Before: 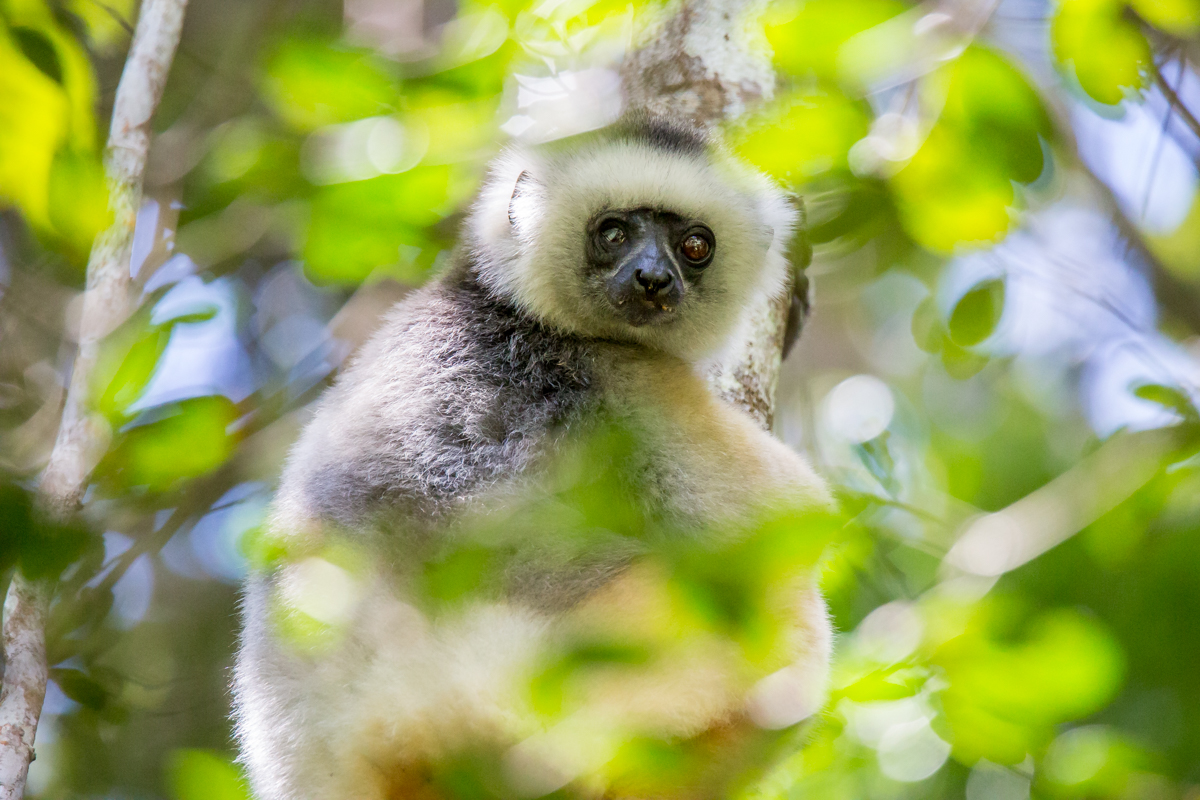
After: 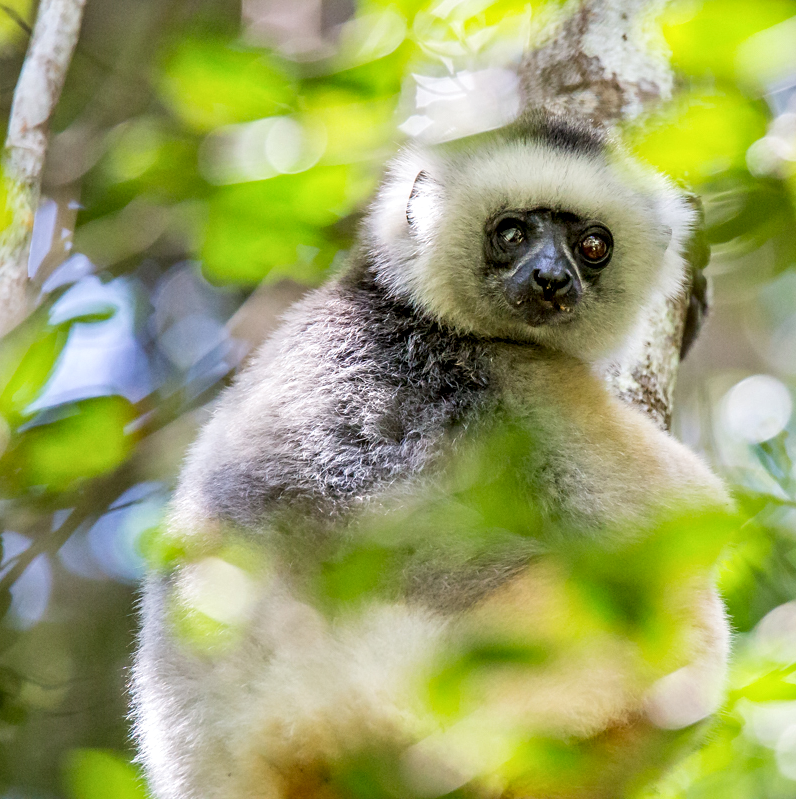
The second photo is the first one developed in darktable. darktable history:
contrast equalizer: octaves 7, y [[0.51, 0.537, 0.559, 0.574, 0.599, 0.618], [0.5 ×6], [0.5 ×6], [0 ×6], [0 ×6]]
crop and rotate: left 8.57%, right 25.059%
